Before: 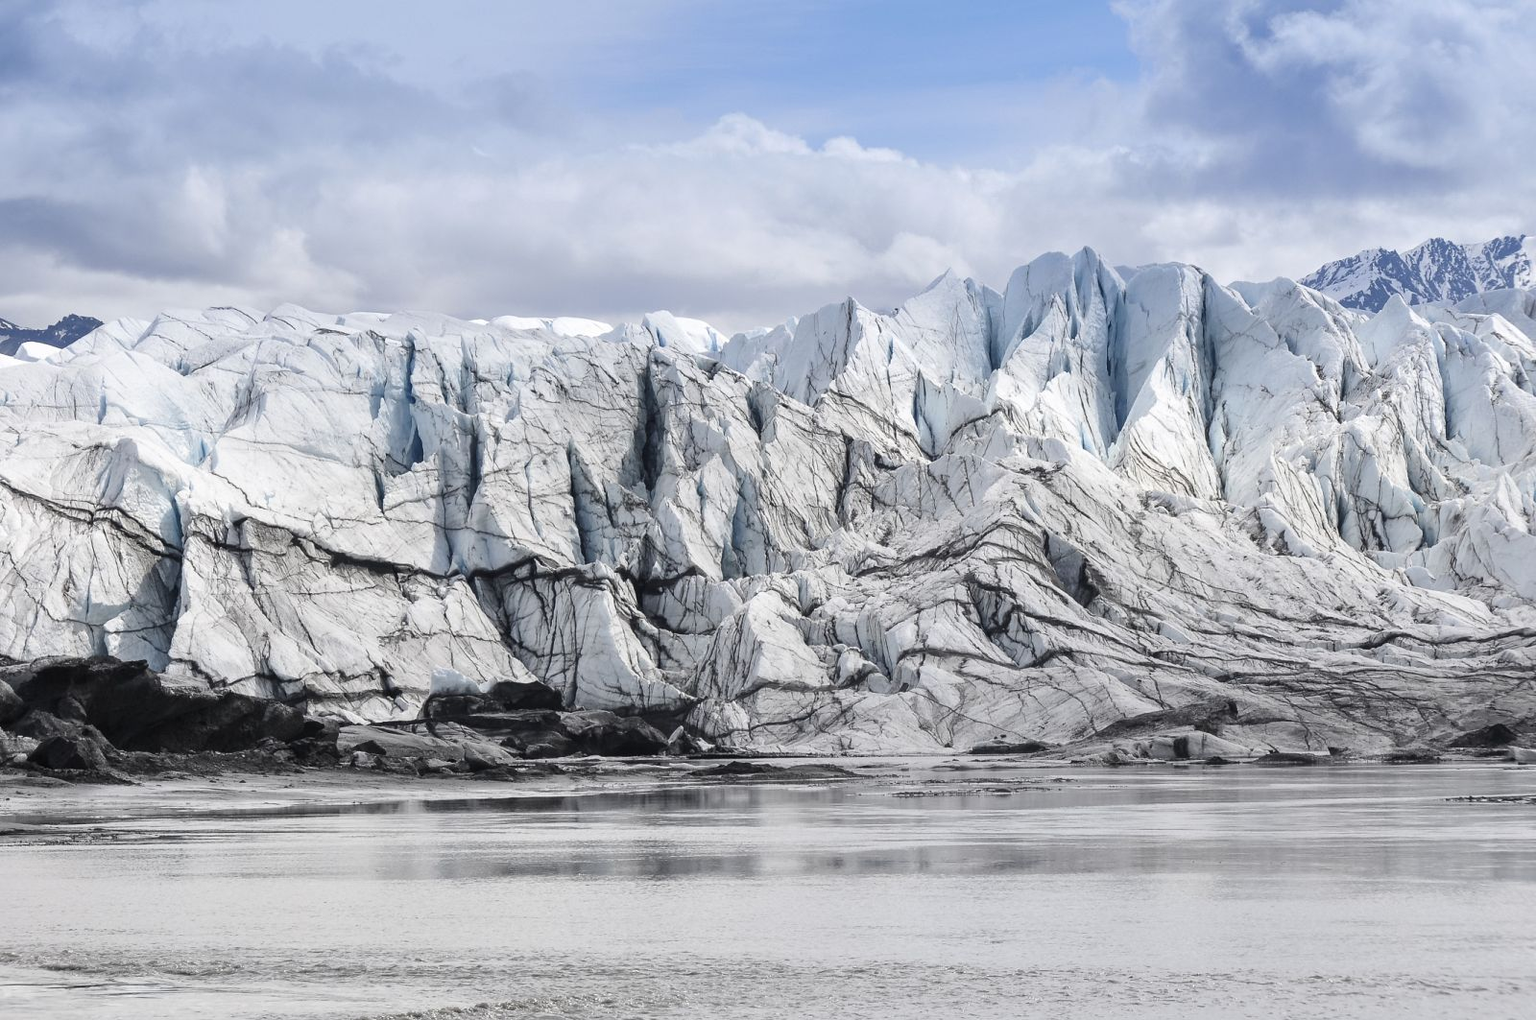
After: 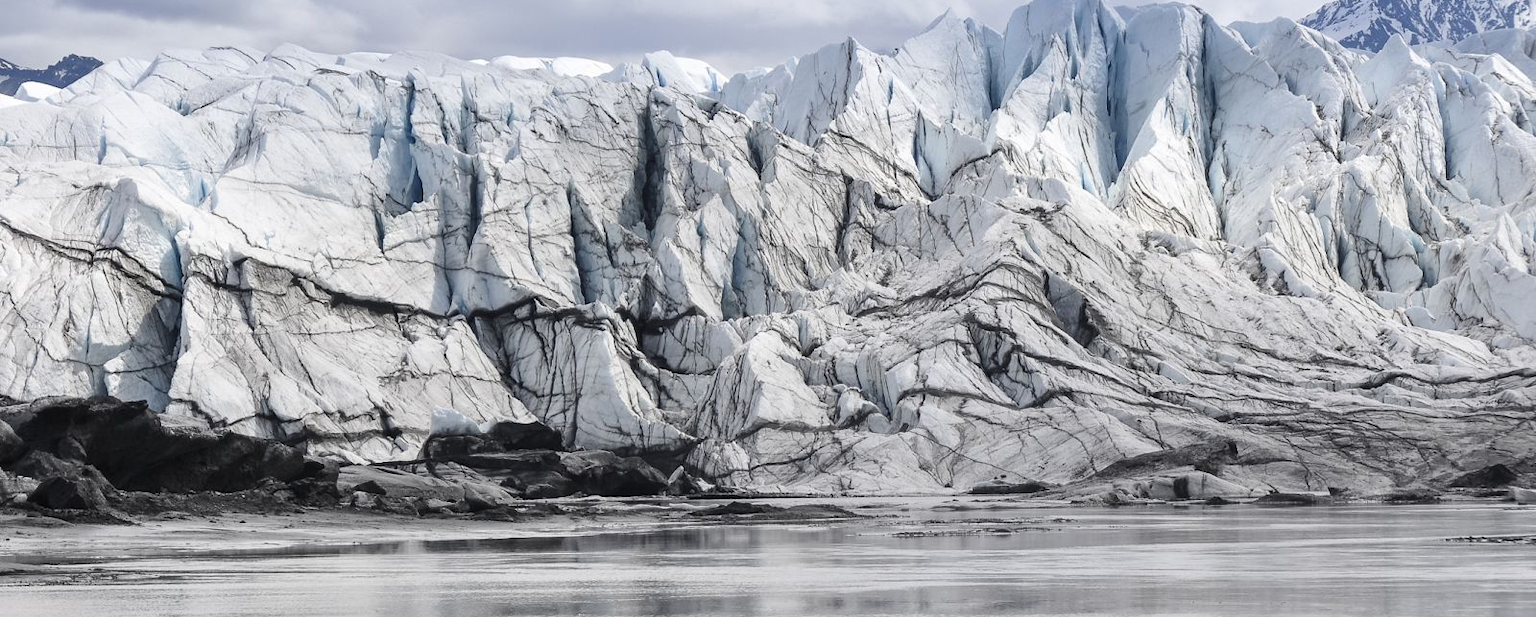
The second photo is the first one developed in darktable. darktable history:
crop and rotate: top 25.542%, bottom 13.949%
